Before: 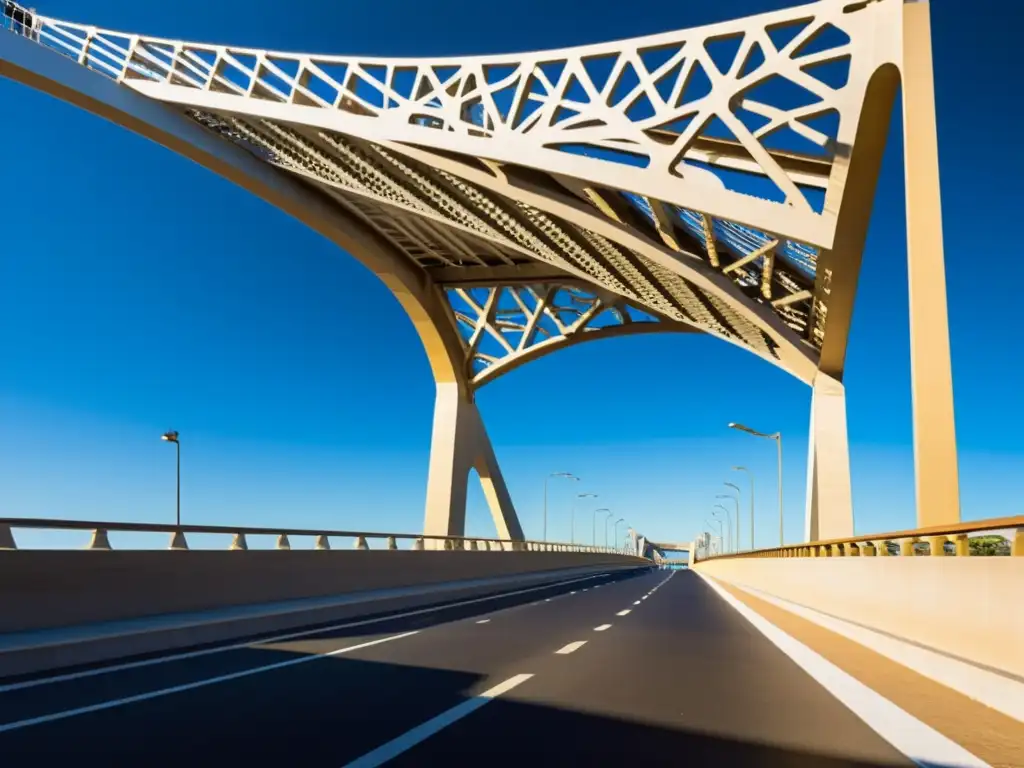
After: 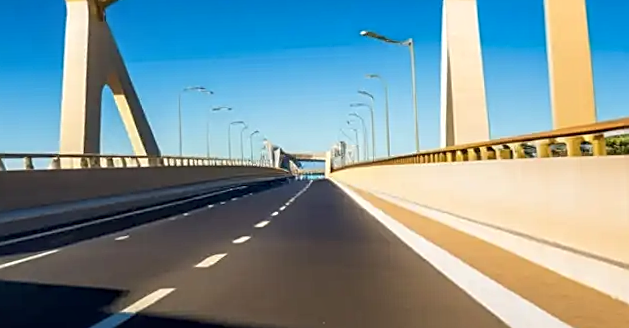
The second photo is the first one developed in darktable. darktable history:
rotate and perspective: rotation -2.12°, lens shift (vertical) 0.009, lens shift (horizontal) -0.008, automatic cropping original format, crop left 0.036, crop right 0.964, crop top 0.05, crop bottom 0.959
crop and rotate: left 35.509%, top 50.238%, bottom 4.934%
local contrast: detail 130%
sharpen: on, module defaults
